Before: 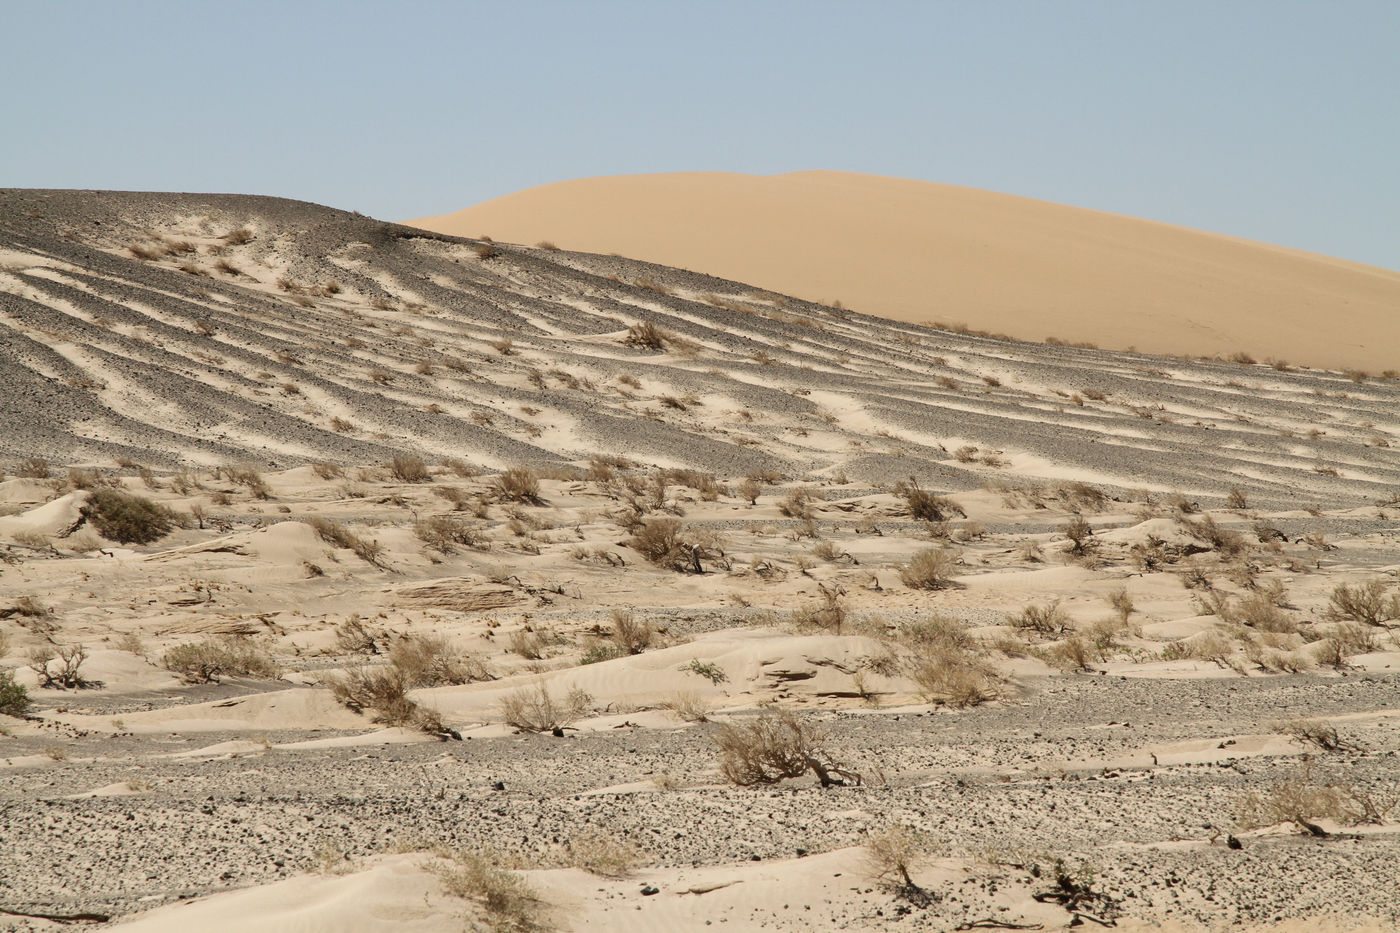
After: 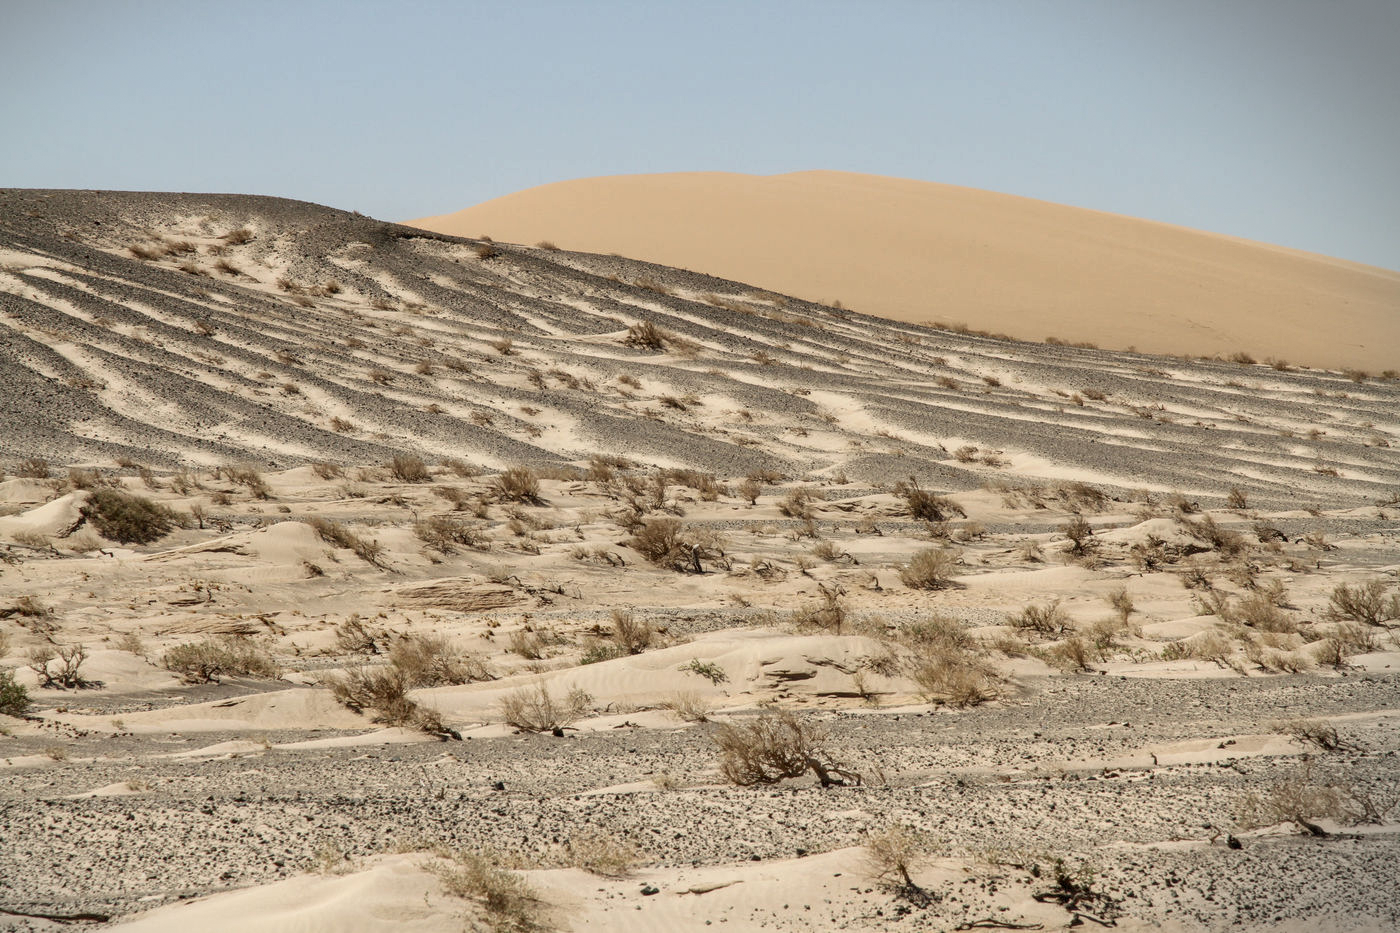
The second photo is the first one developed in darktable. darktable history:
vignetting: fall-off start 100.84%, center (-0.146, 0.019), width/height ratio 1.308, dithering 8-bit output, unbound false
local contrast: on, module defaults
